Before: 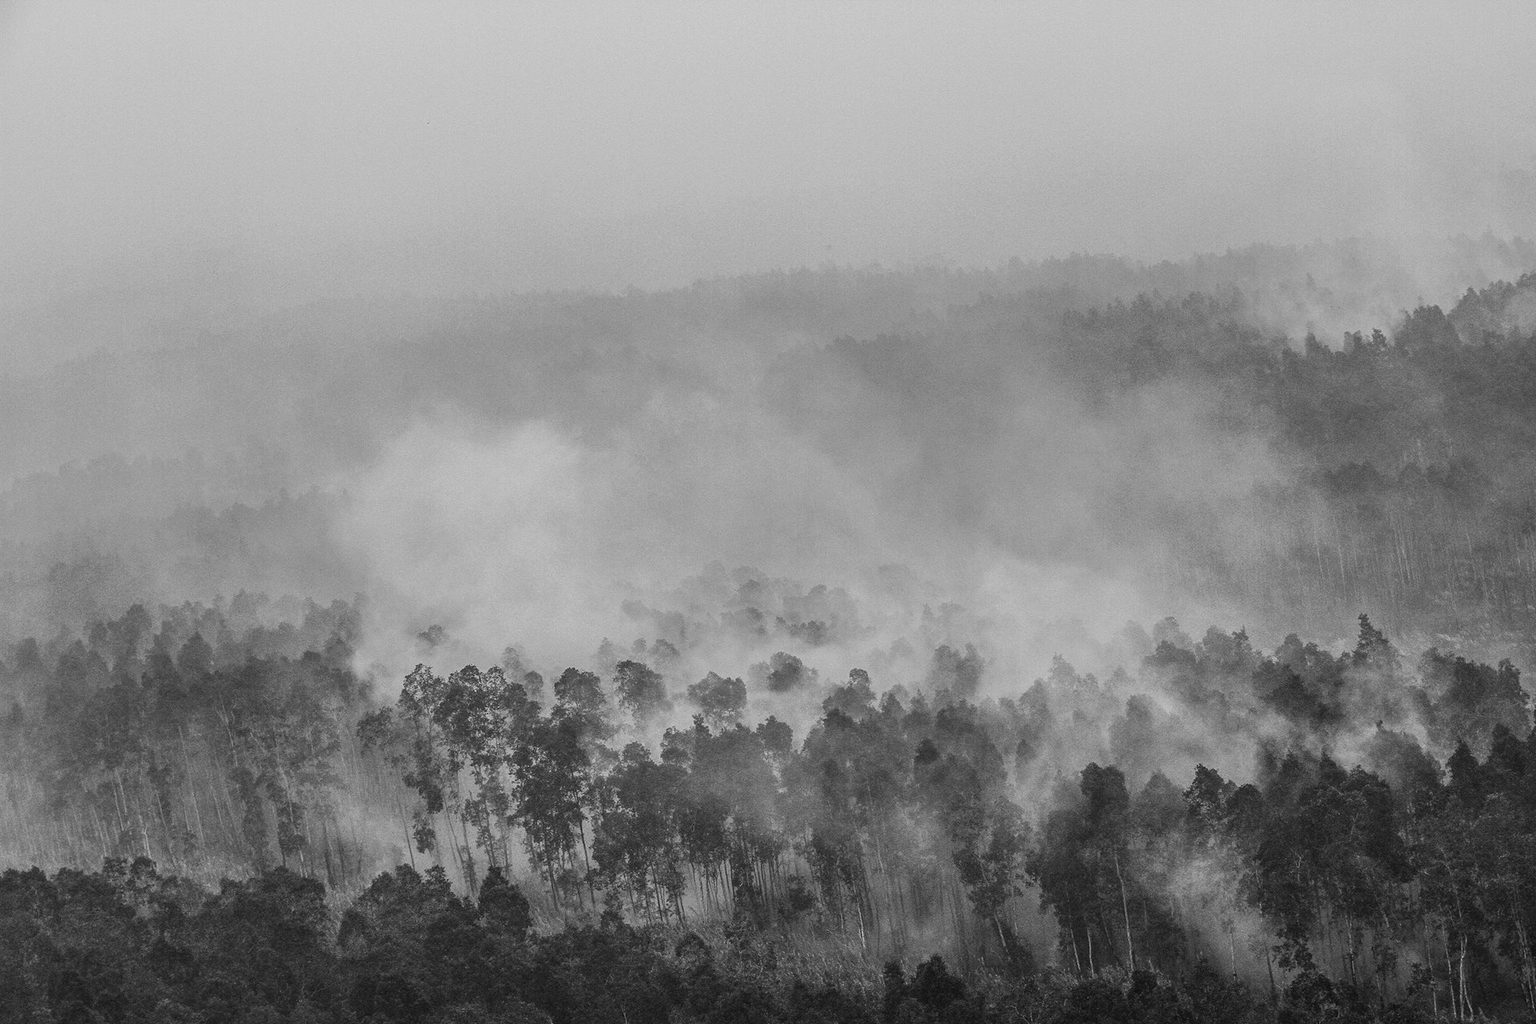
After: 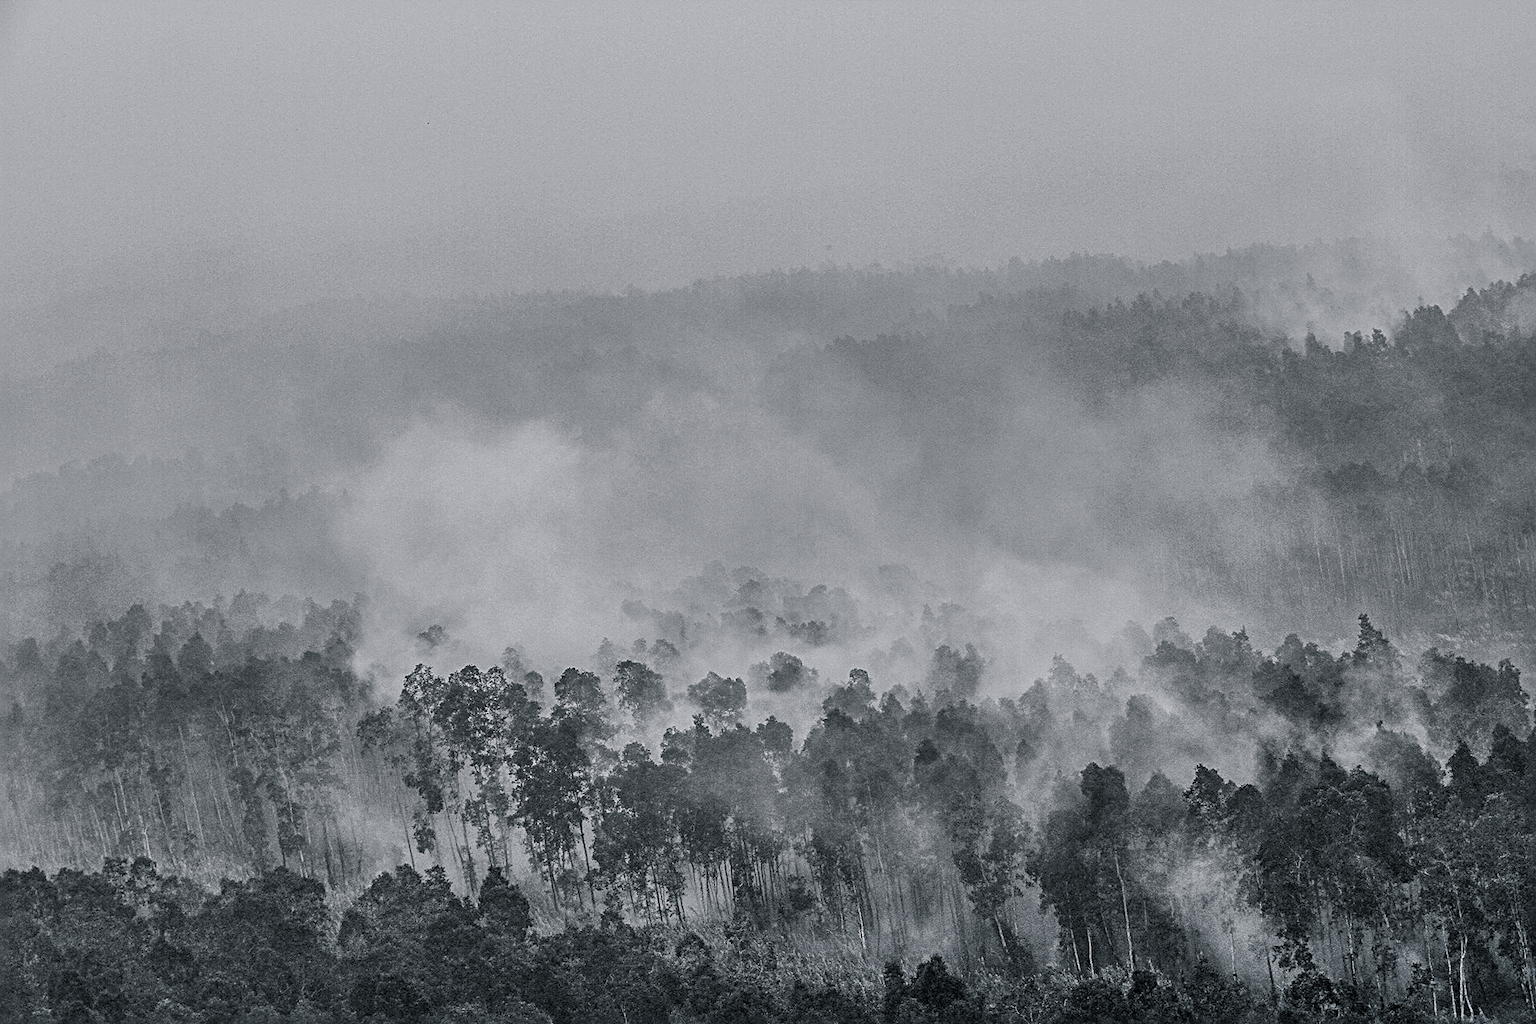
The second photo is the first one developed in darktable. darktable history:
sharpen: radius 4
white balance: red 0.976, blue 1.04
color balance rgb: shadows lift › chroma 2%, shadows lift › hue 217.2°, power › hue 60°, highlights gain › chroma 1%, highlights gain › hue 69.6°, global offset › luminance -0.5%, perceptual saturation grading › global saturation 15%, global vibrance 15%
shadows and highlights: soften with gaussian
